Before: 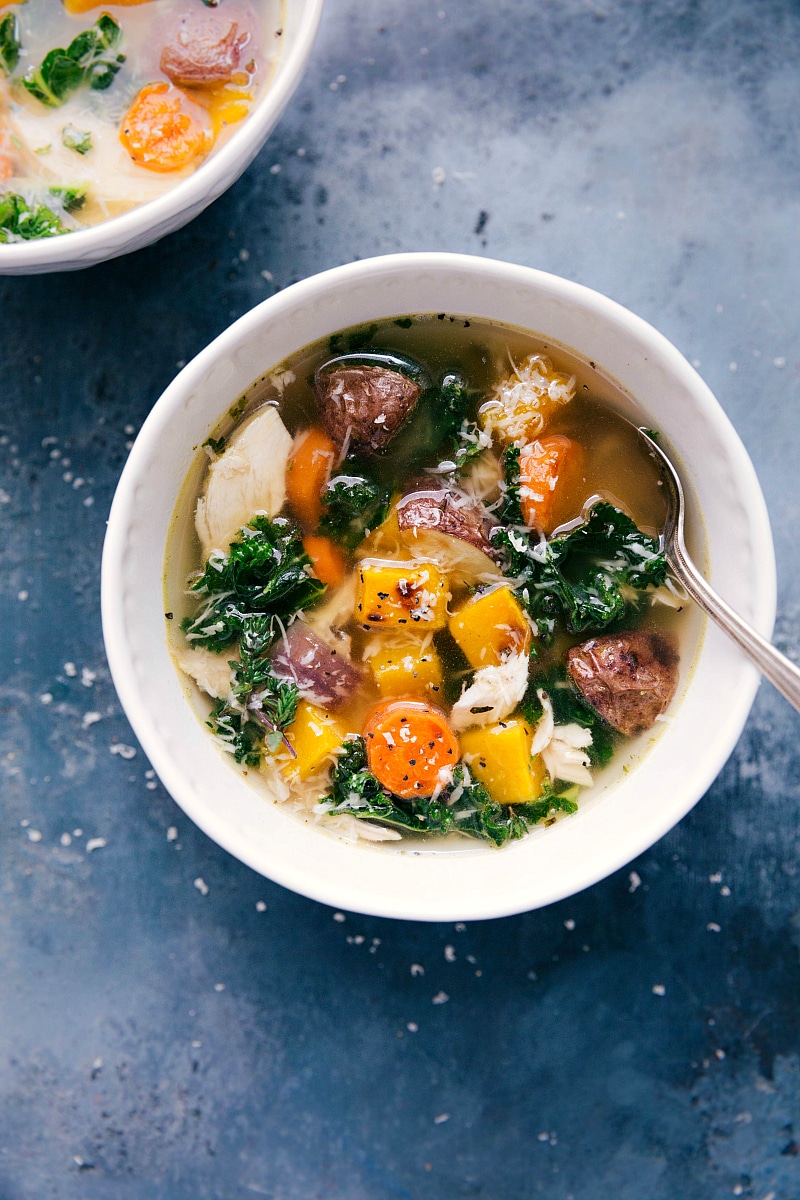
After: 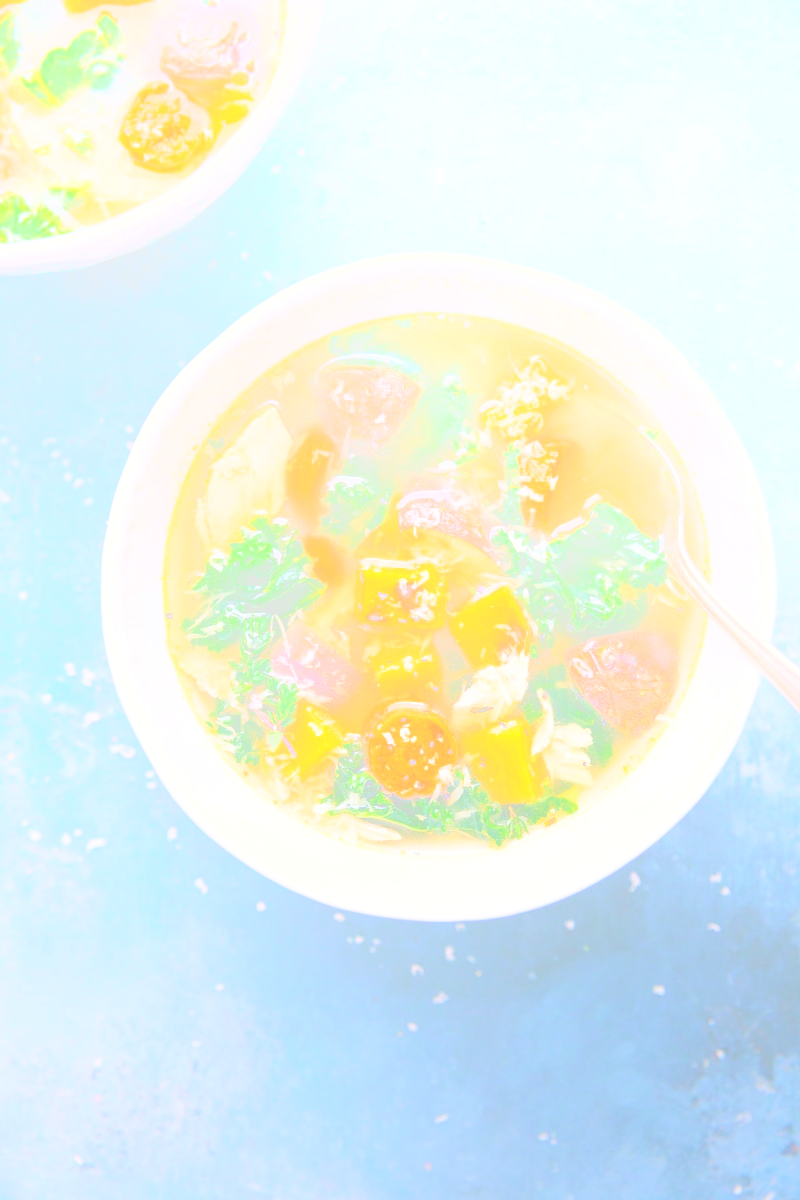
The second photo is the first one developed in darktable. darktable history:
exposure: black level correction 0.001, exposure 0.3 EV, compensate highlight preservation false
bloom: size 70%, threshold 25%, strength 70%
